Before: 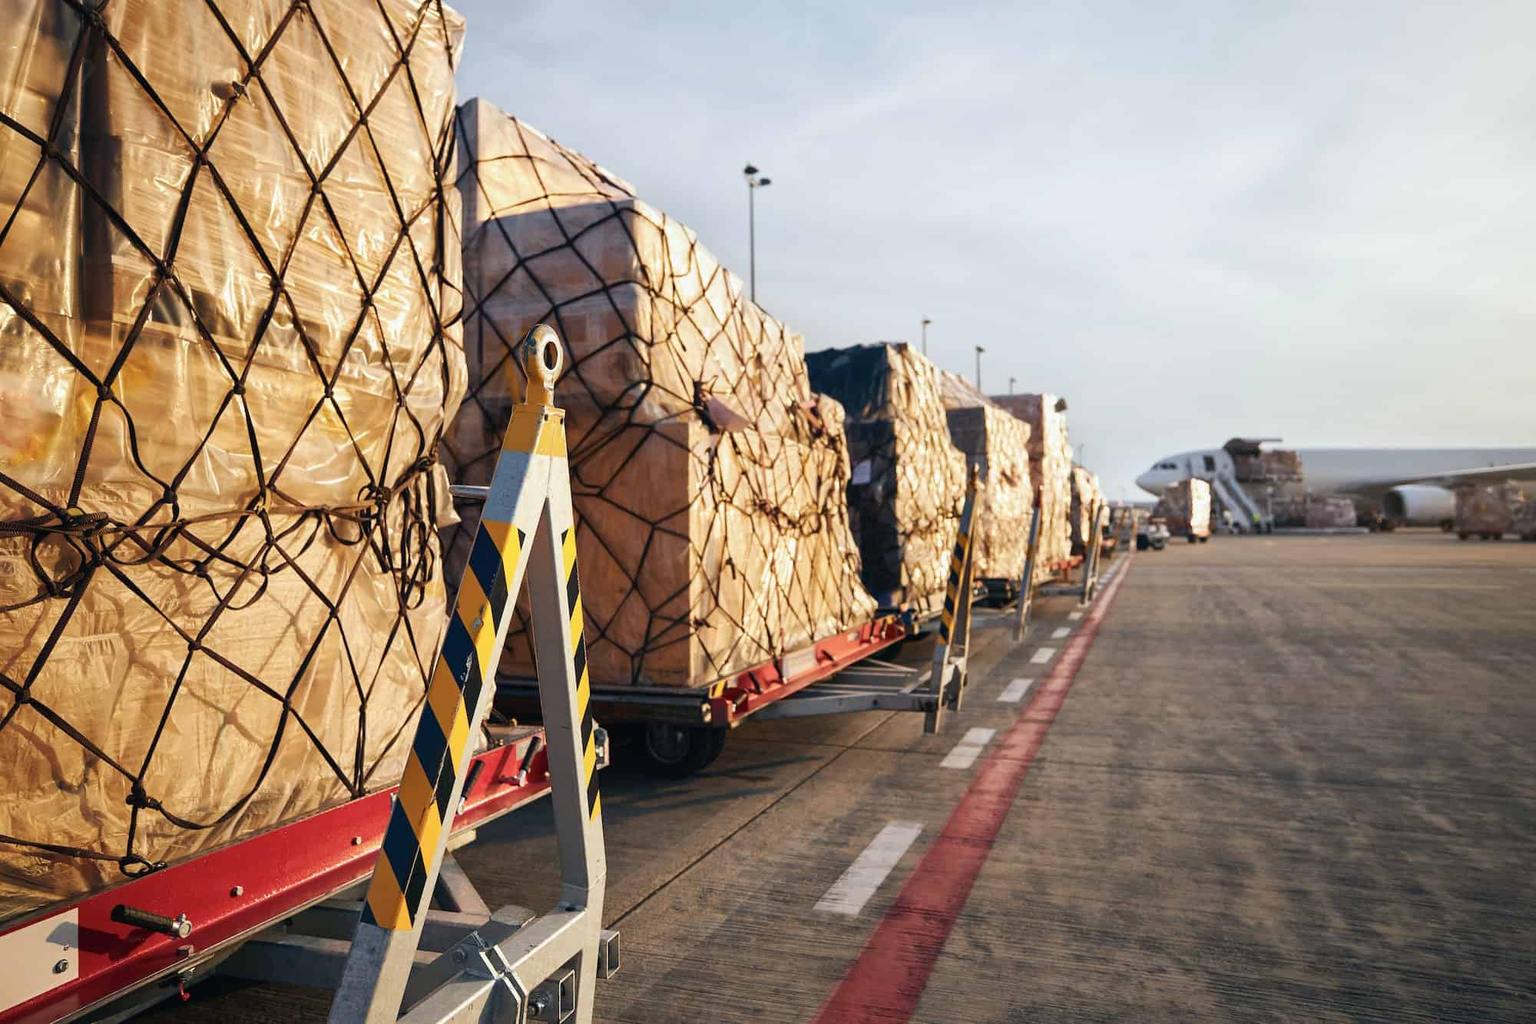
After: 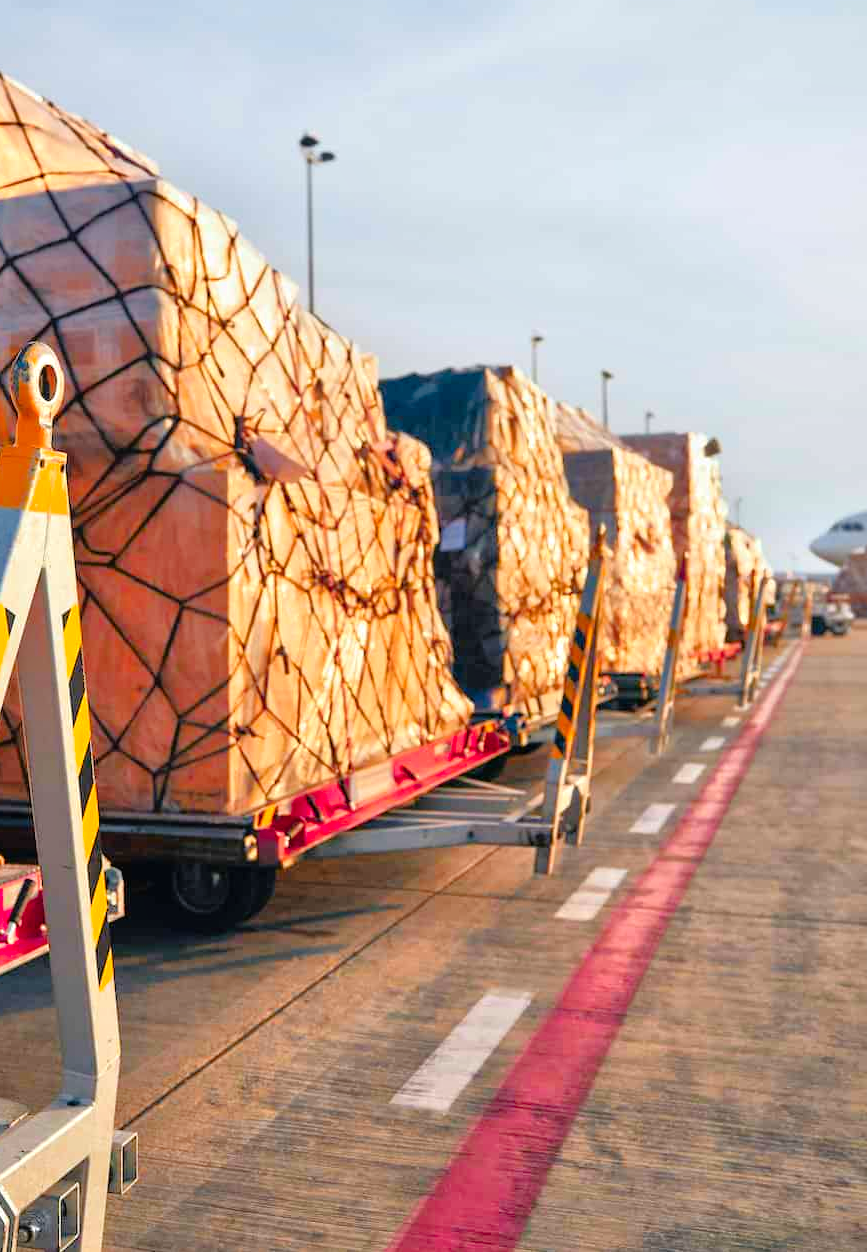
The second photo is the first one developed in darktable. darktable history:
tone equalizer: -7 EV 0.15 EV, -6 EV 0.6 EV, -5 EV 1.15 EV, -4 EV 1.33 EV, -3 EV 1.15 EV, -2 EV 0.6 EV, -1 EV 0.15 EV, mask exposure compensation -0.5 EV
crop: left 33.452%, top 6.025%, right 23.155%
color balance rgb: perceptual saturation grading › global saturation 25%, global vibrance 20%
color zones: curves: ch1 [(0.239, 0.552) (0.75, 0.5)]; ch2 [(0.25, 0.462) (0.749, 0.457)], mix 25.94%
